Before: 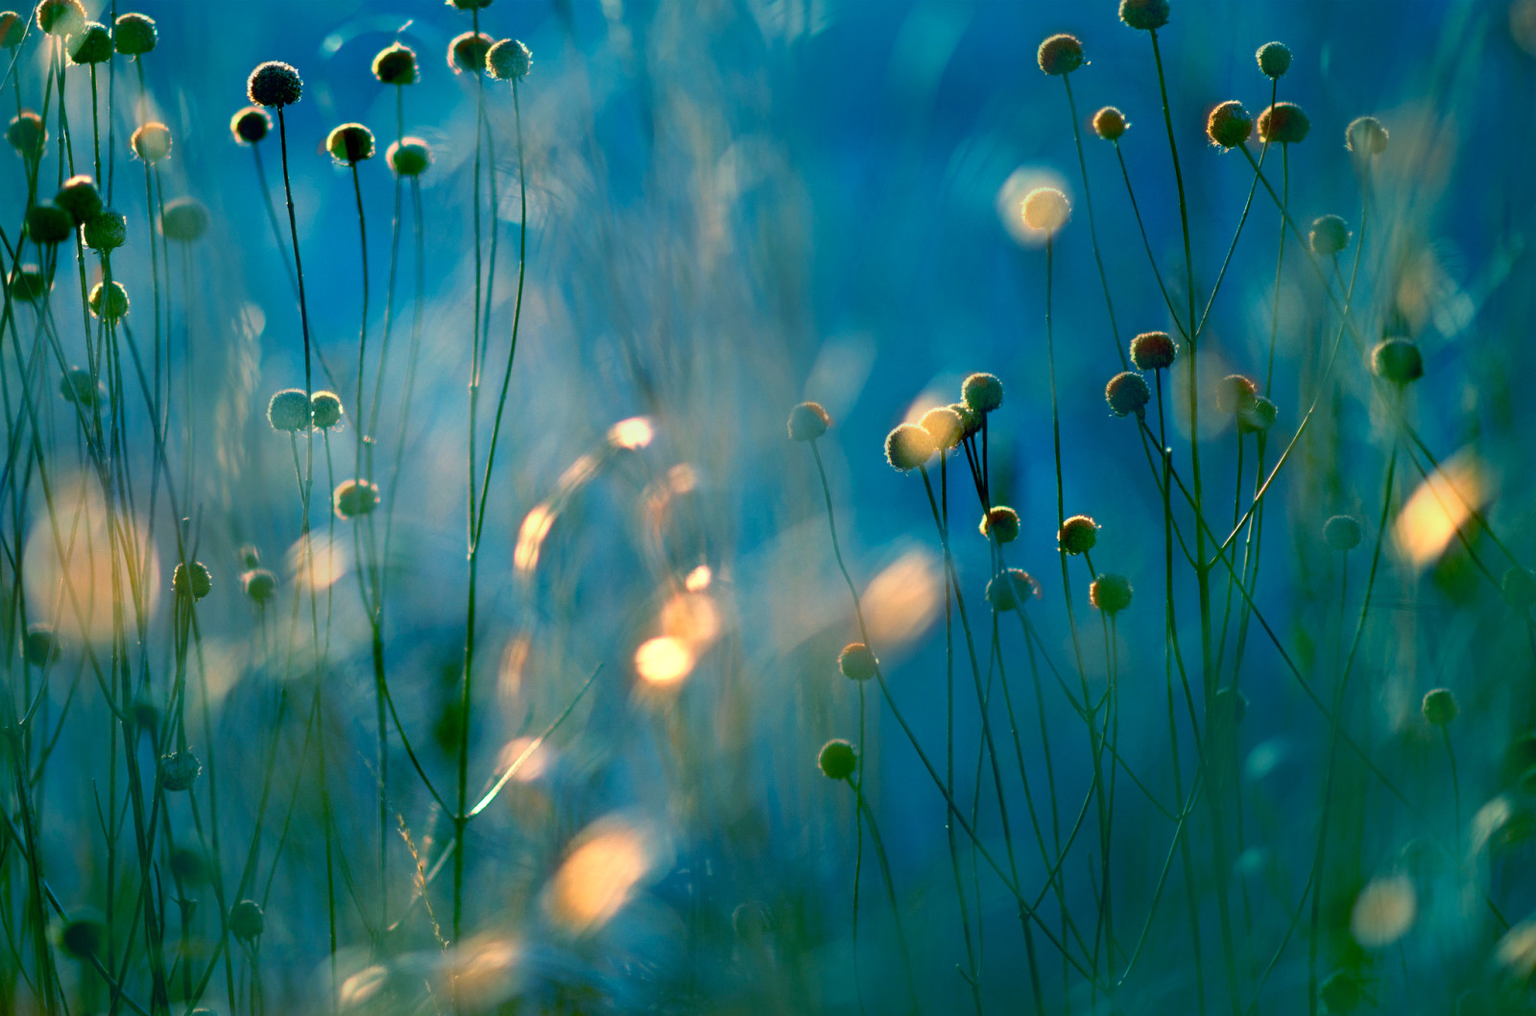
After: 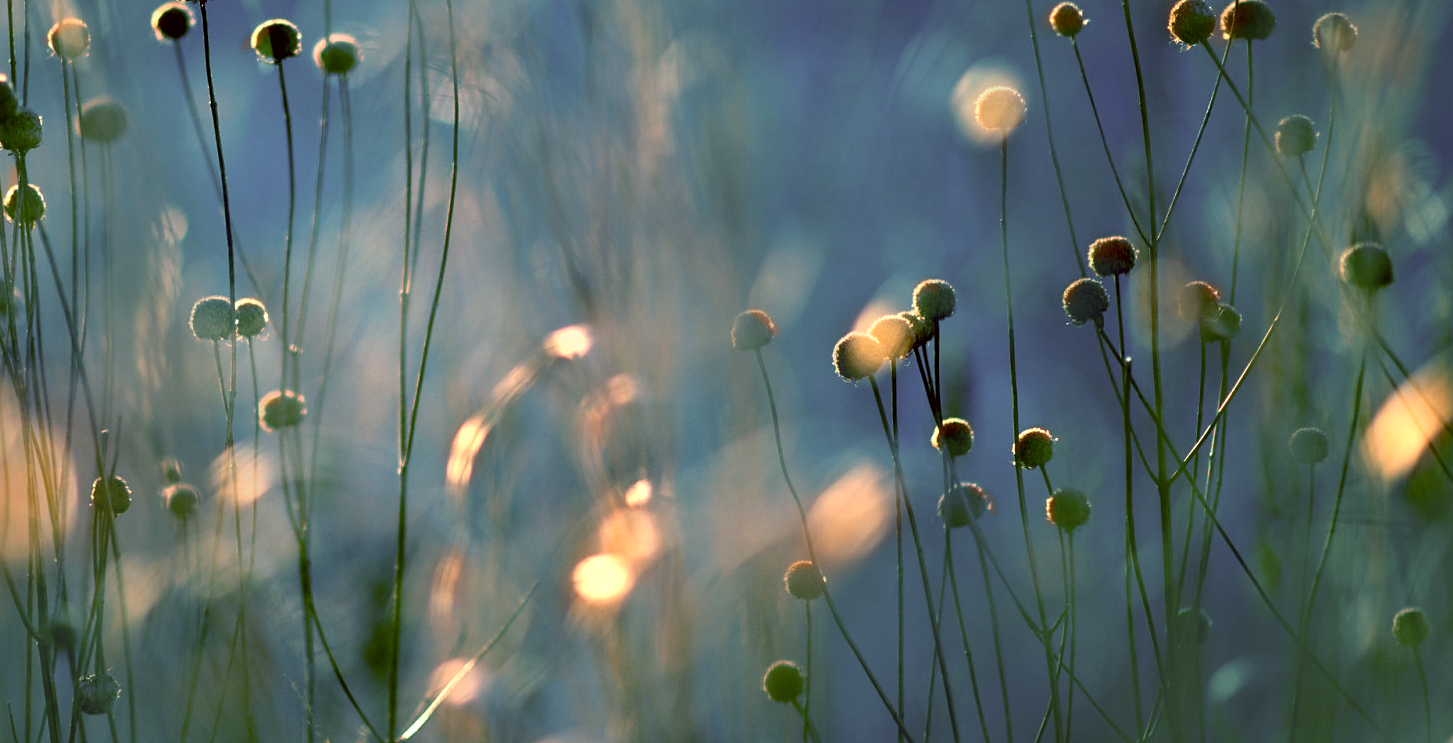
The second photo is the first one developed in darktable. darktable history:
crop: left 5.596%, top 10.314%, right 3.534%, bottom 19.395%
sharpen: radius 1.559, amount 0.373, threshold 1.271
contrast equalizer: y [[0.509, 0.517, 0.523, 0.523, 0.517, 0.509], [0.5 ×6], [0.5 ×6], [0 ×6], [0 ×6]]
color correction: highlights a* 10.21, highlights b* 9.79, shadows a* 8.61, shadows b* 7.88, saturation 0.8
